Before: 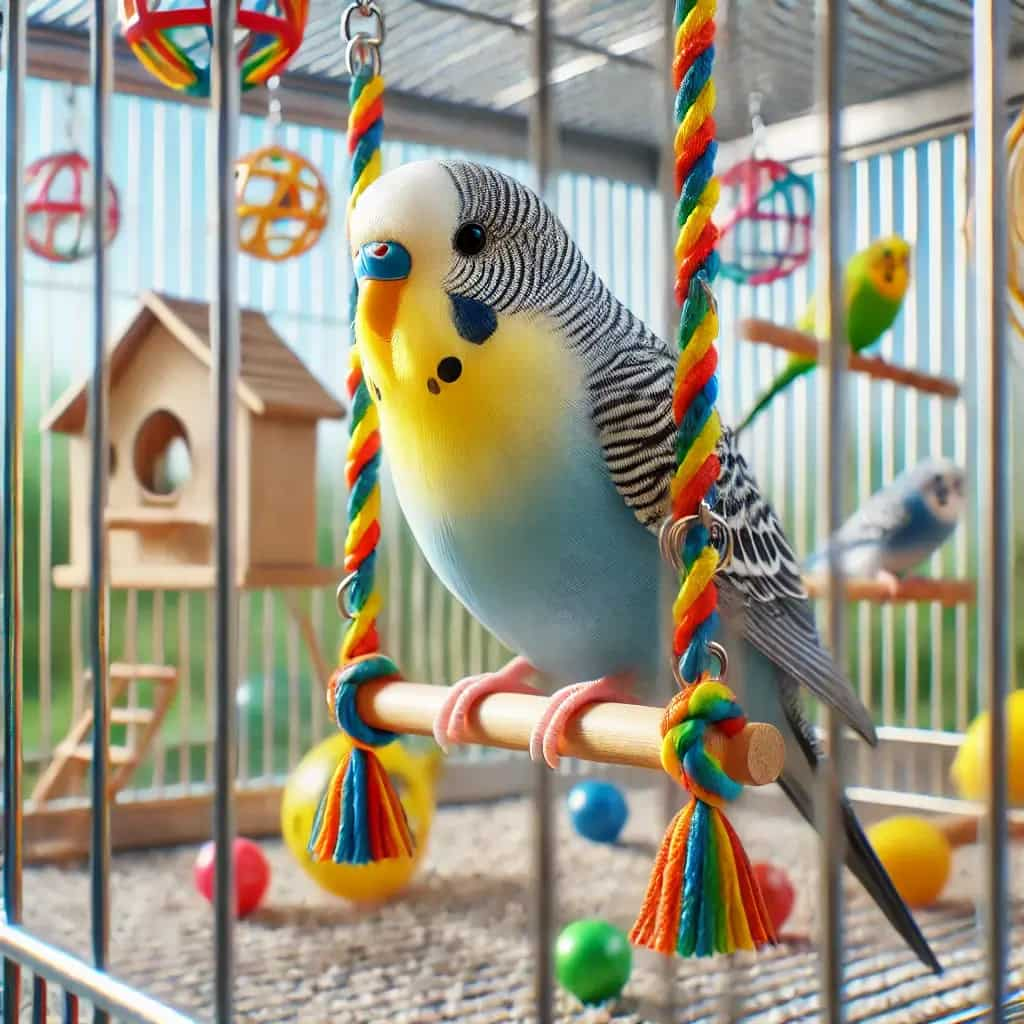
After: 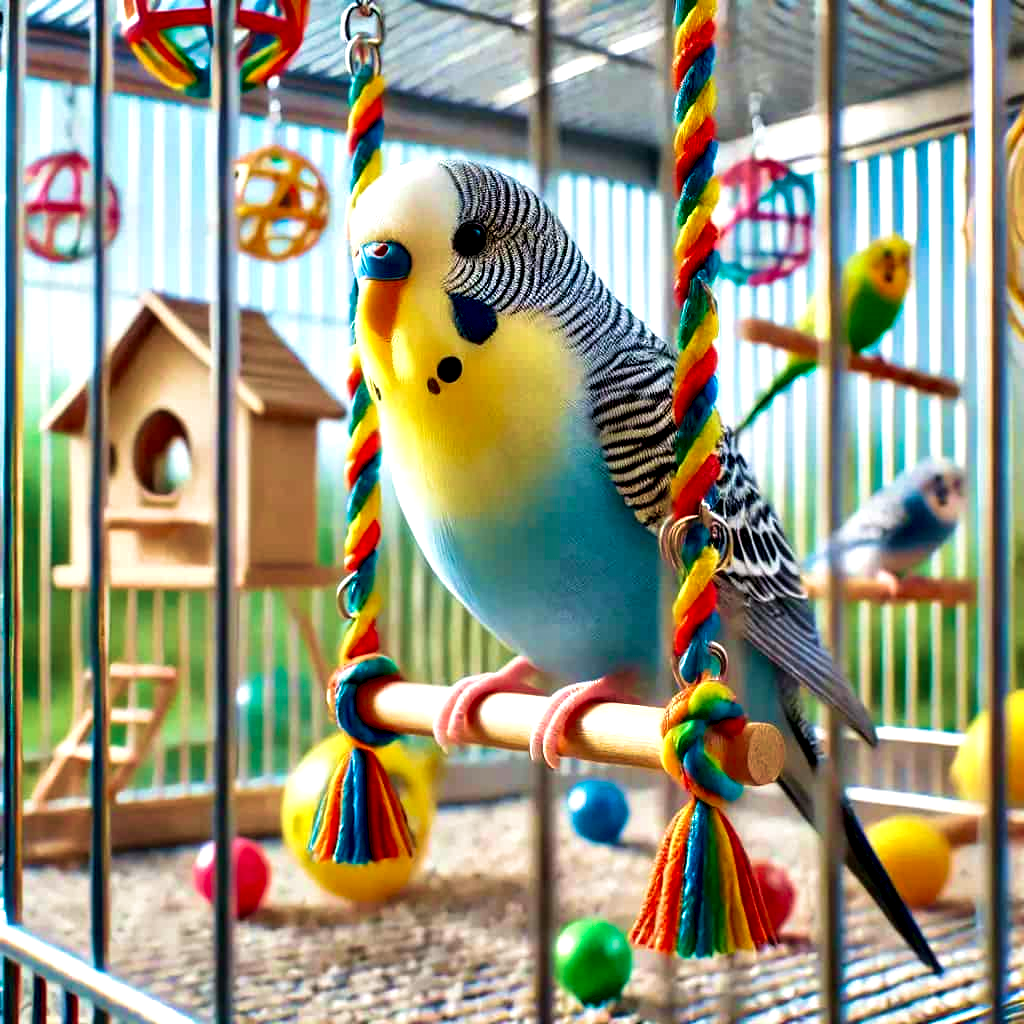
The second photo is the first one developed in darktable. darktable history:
contrast equalizer: y [[0.6 ×6], [0.55 ×6], [0 ×6], [0 ×6], [0 ×6]]
velvia: strength 67.24%, mid-tones bias 0.973
